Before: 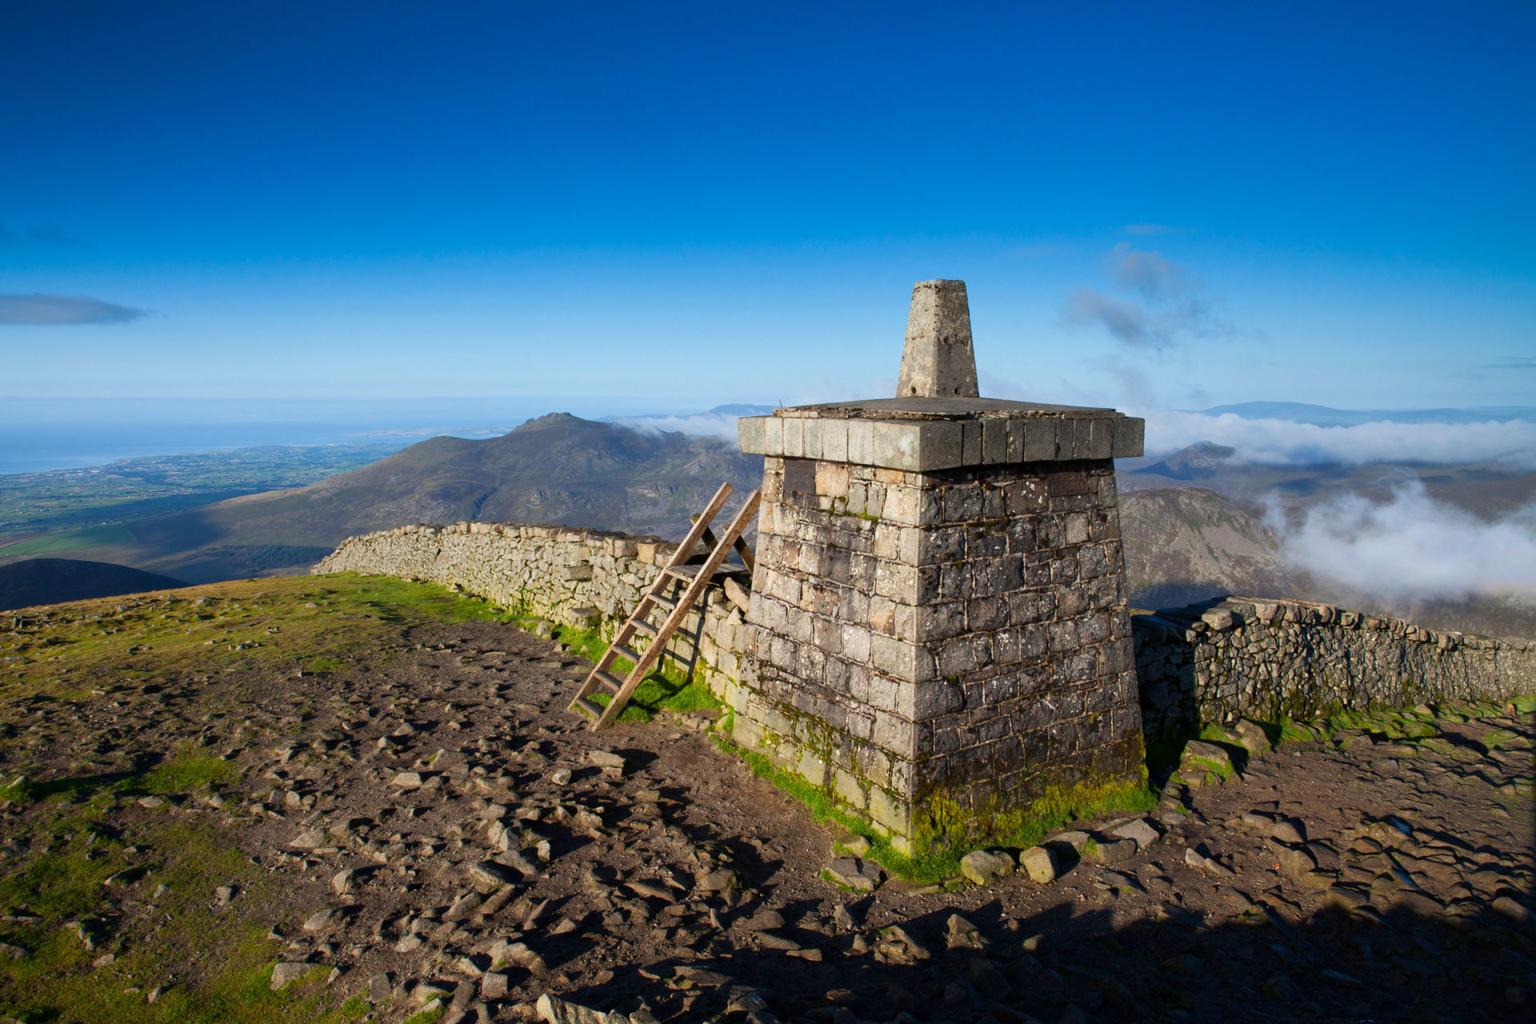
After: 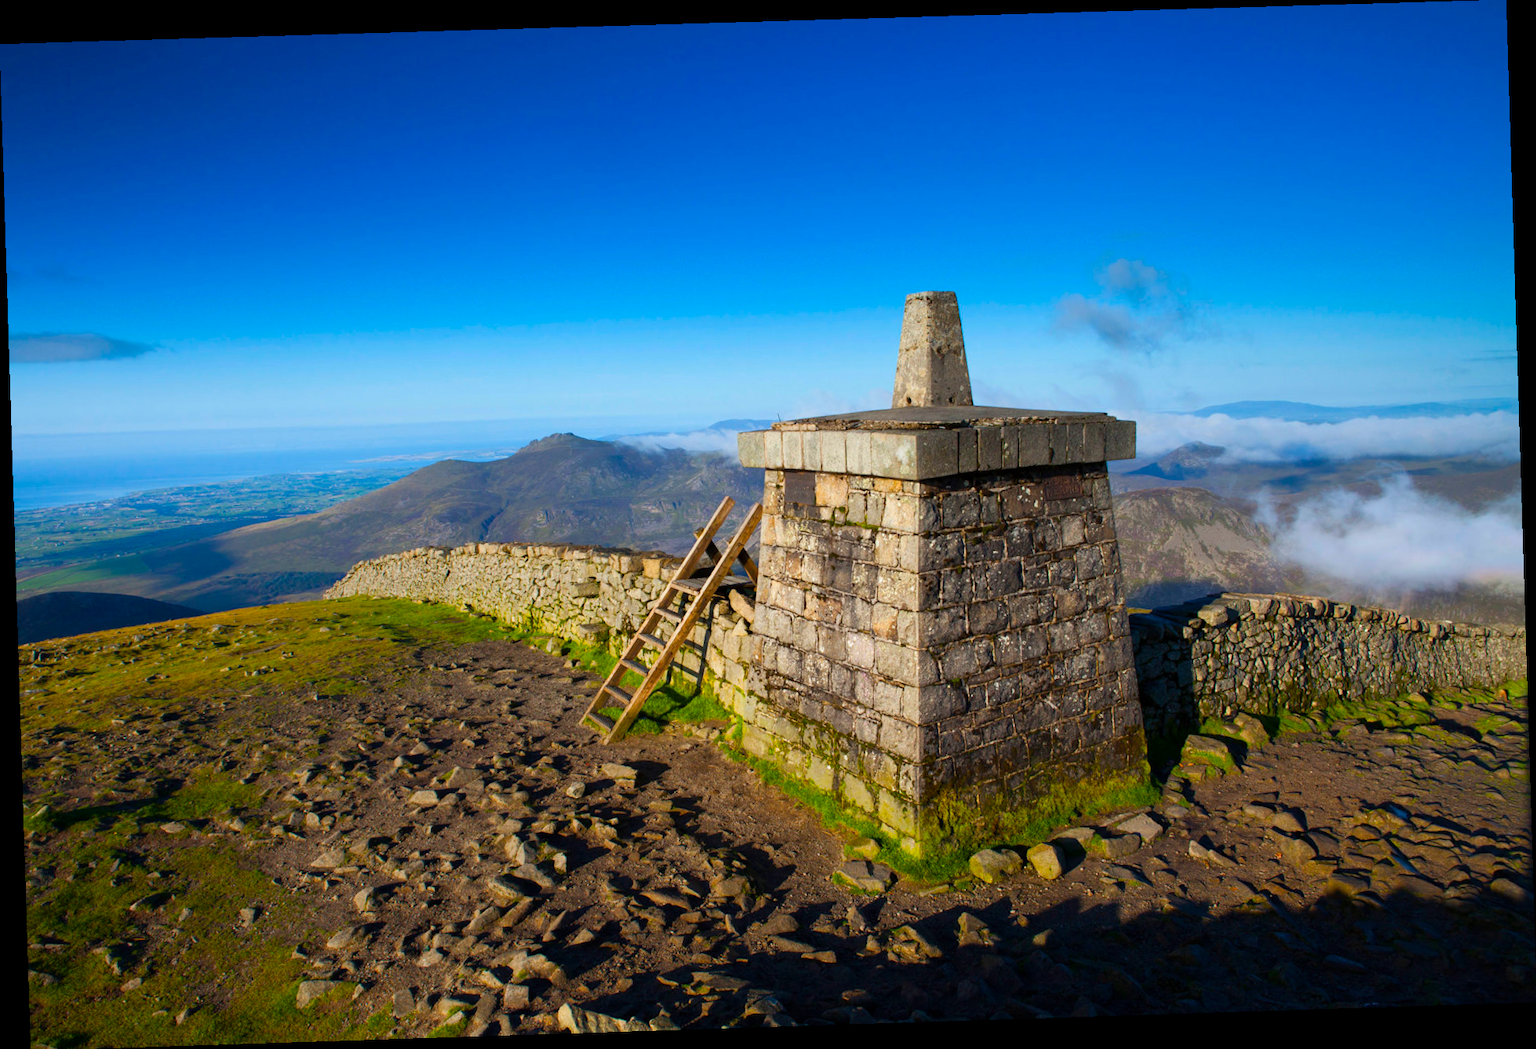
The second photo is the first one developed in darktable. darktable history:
color balance rgb: perceptual saturation grading › global saturation 40%, global vibrance 15%
rotate and perspective: rotation -1.77°, lens shift (horizontal) 0.004, automatic cropping off
